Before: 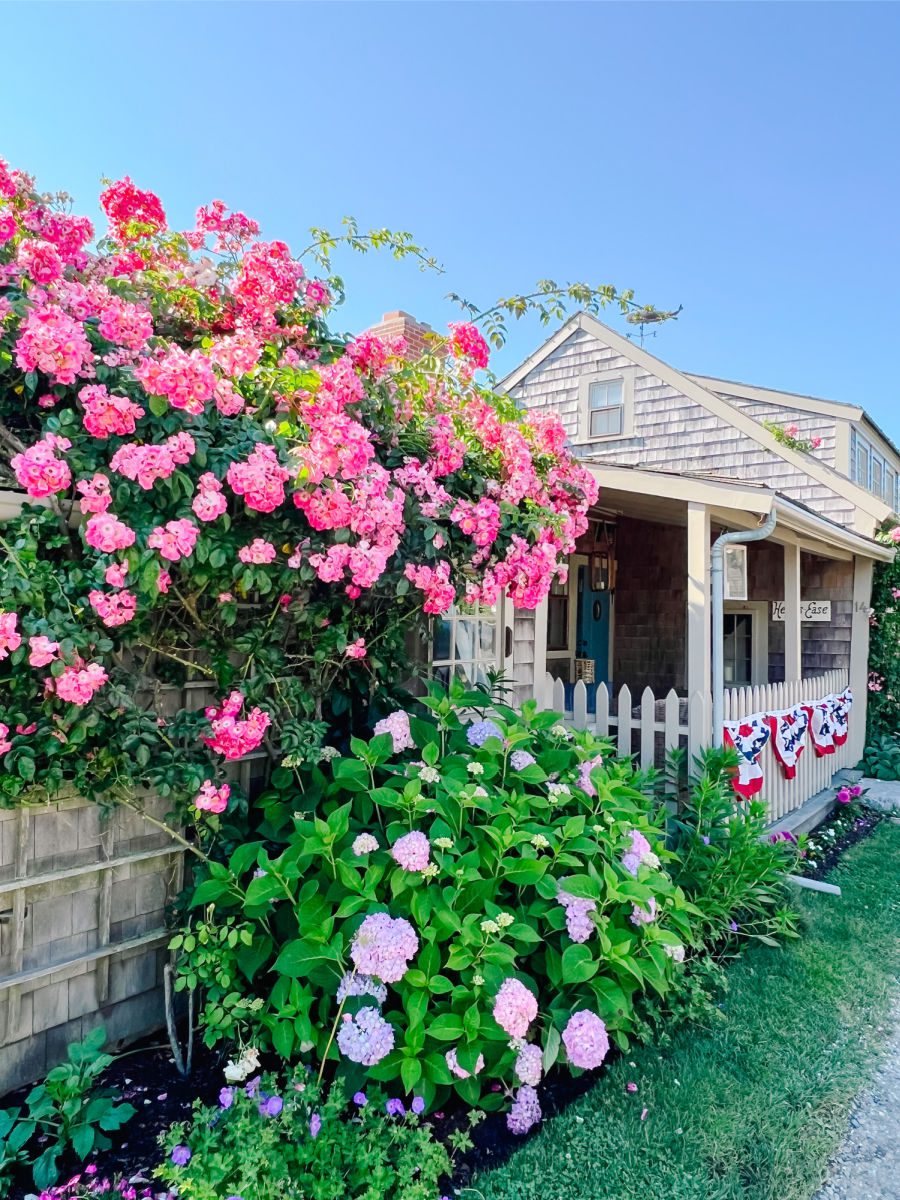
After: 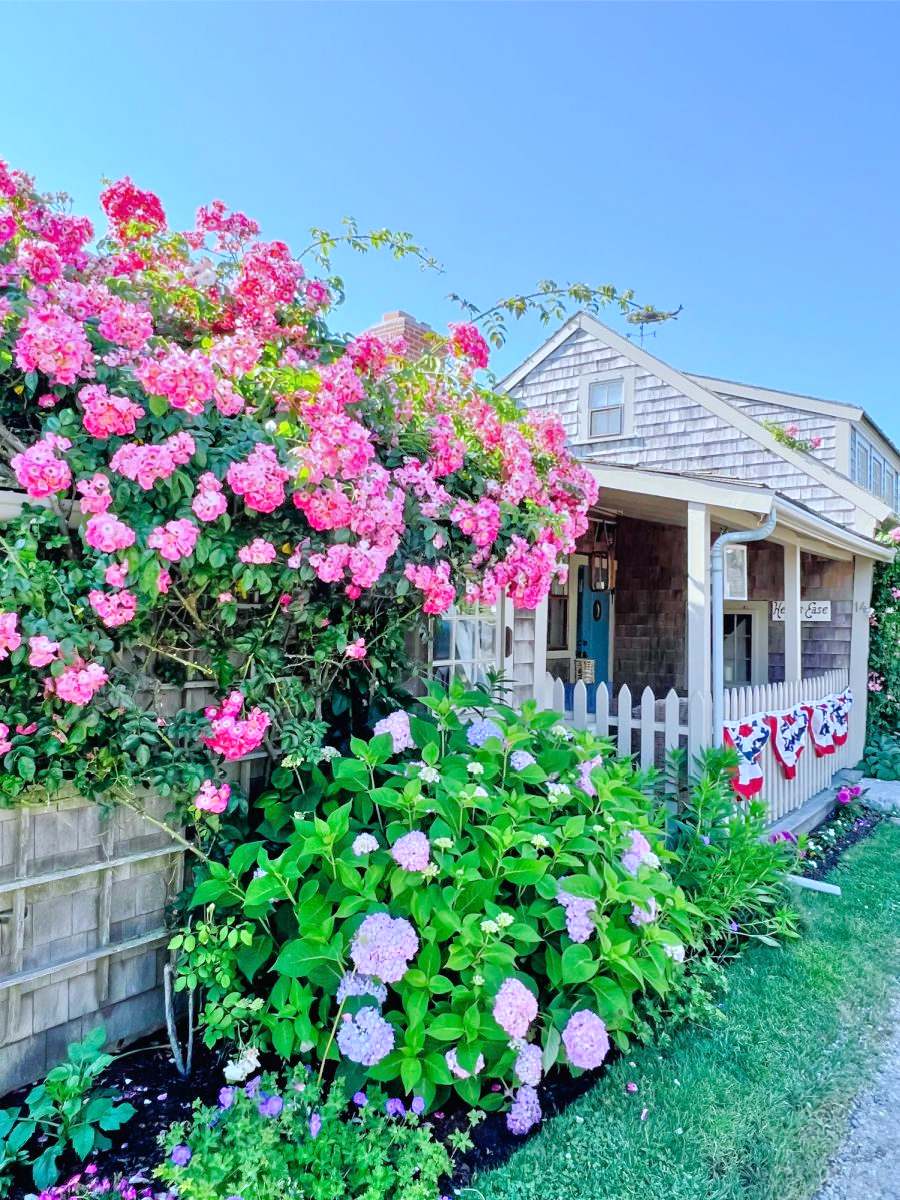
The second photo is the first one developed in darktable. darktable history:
white balance: red 0.924, blue 1.095
tone equalizer: -7 EV 0.15 EV, -6 EV 0.6 EV, -5 EV 1.15 EV, -4 EV 1.33 EV, -3 EV 1.15 EV, -2 EV 0.6 EV, -1 EV 0.15 EV, mask exposure compensation -0.5 EV
